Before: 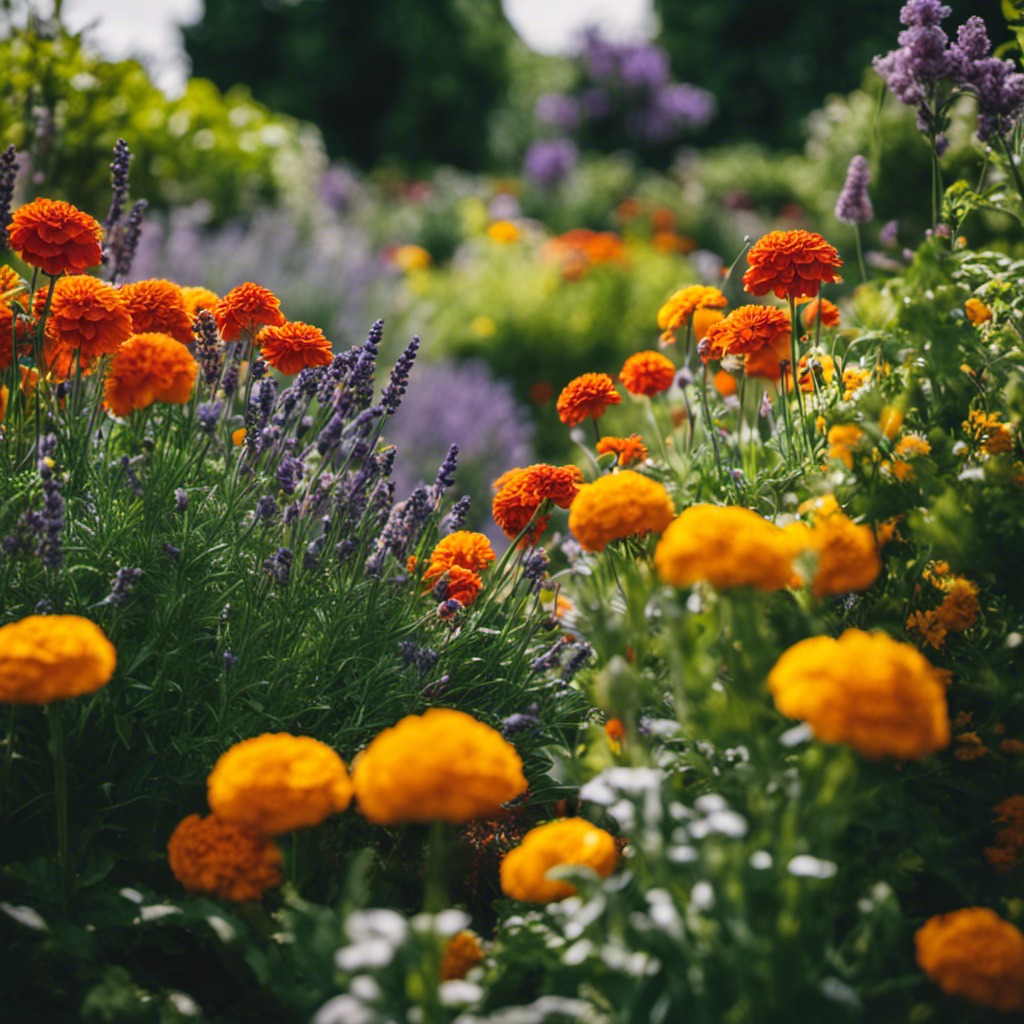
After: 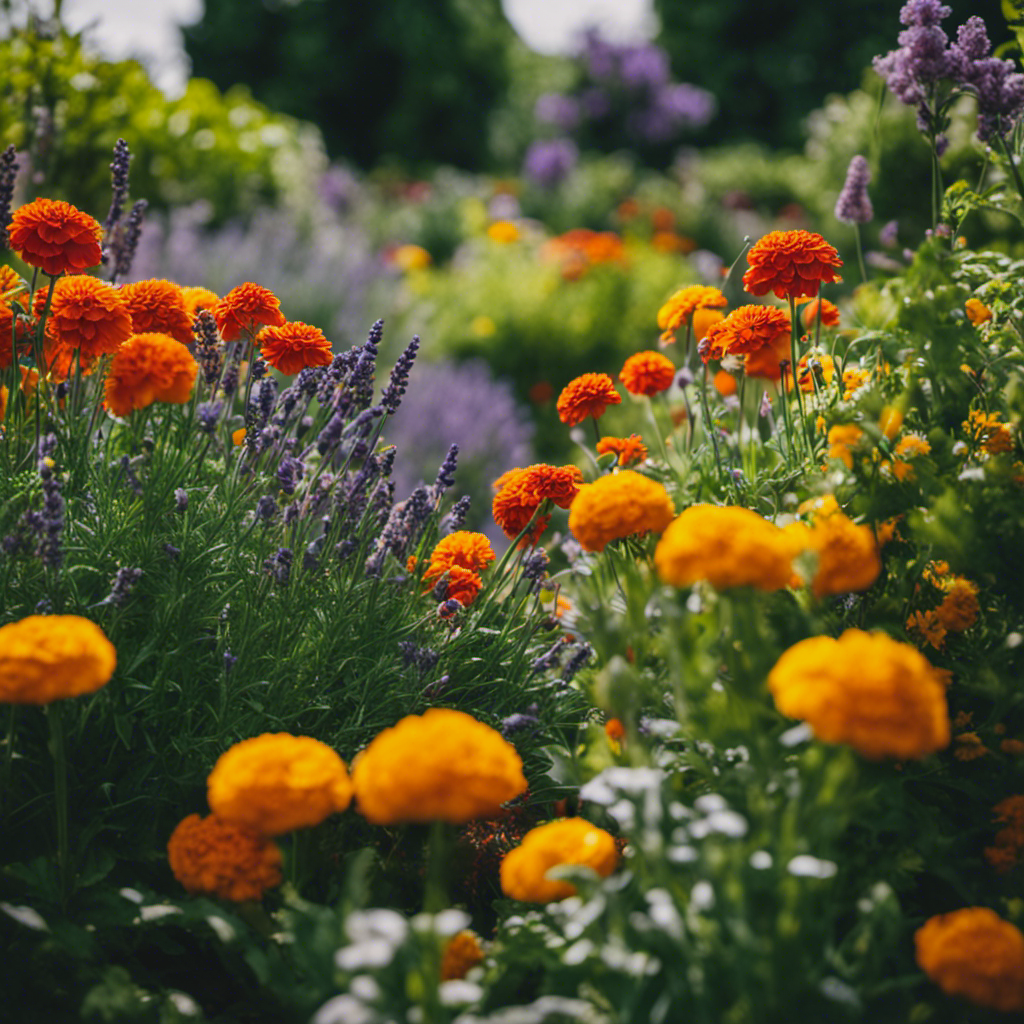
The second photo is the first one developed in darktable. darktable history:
shadows and highlights: shadows 25.78, white point adjustment -3.06, highlights -30.03
